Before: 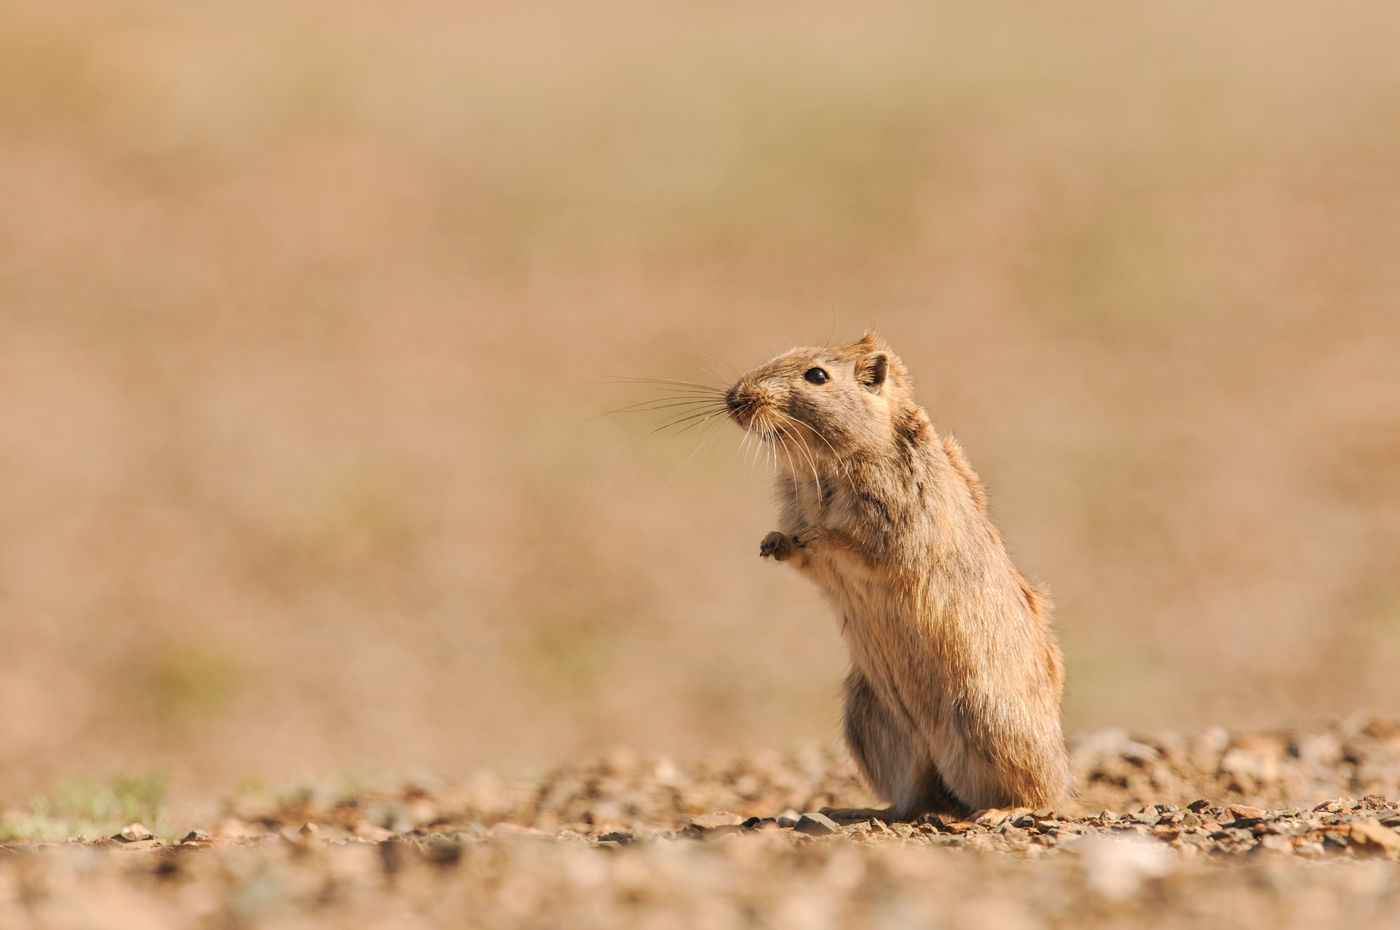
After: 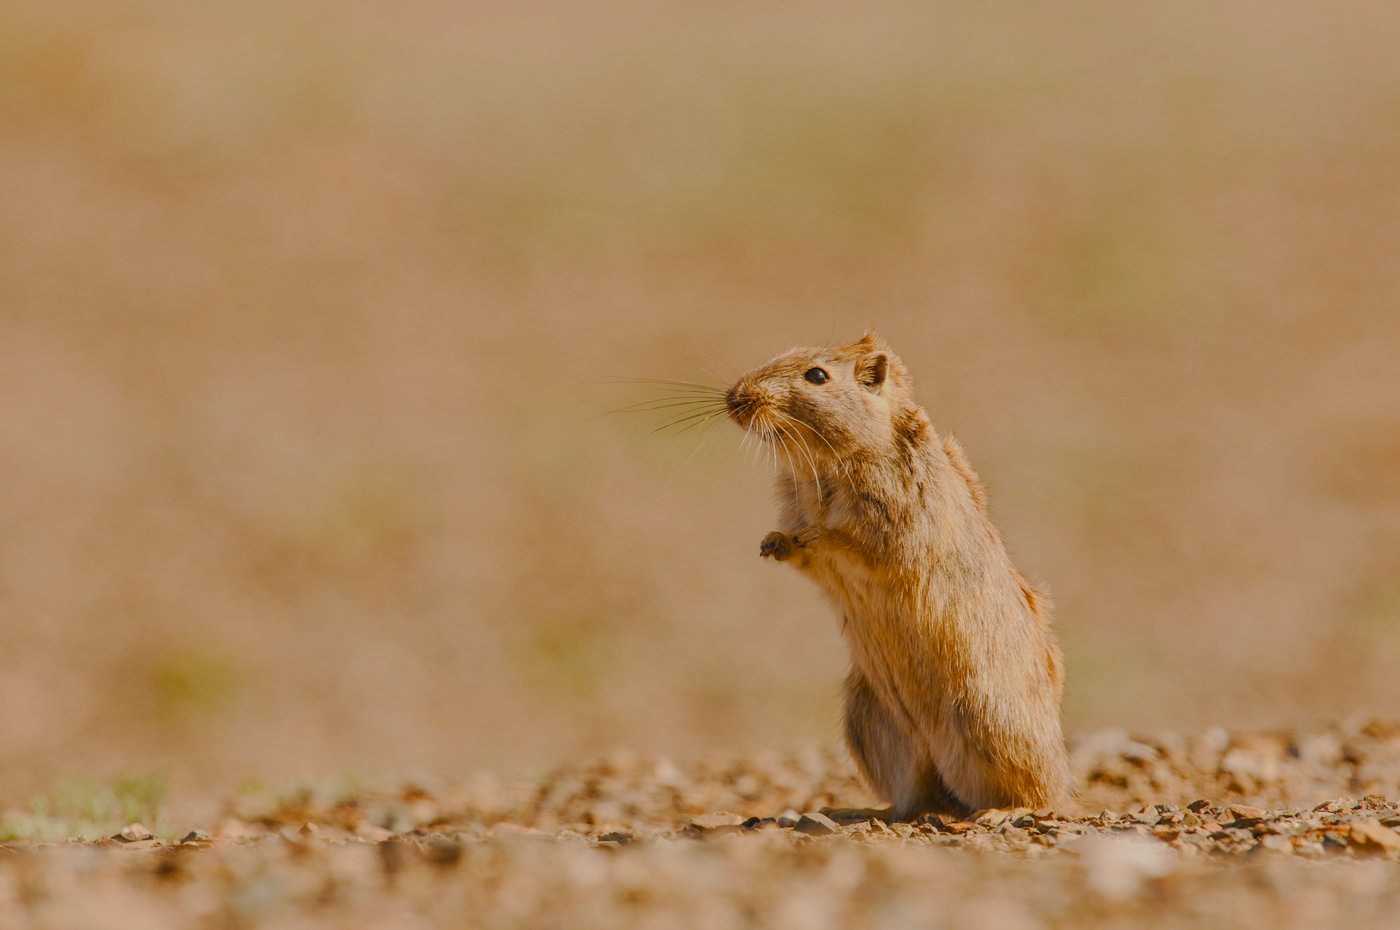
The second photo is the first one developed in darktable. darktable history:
color balance rgb: power › luminance -14.895%, perceptual saturation grading › global saturation 0.199%, perceptual saturation grading › mid-tones 6.175%, perceptual saturation grading › shadows 71.492%, contrast -29.837%
